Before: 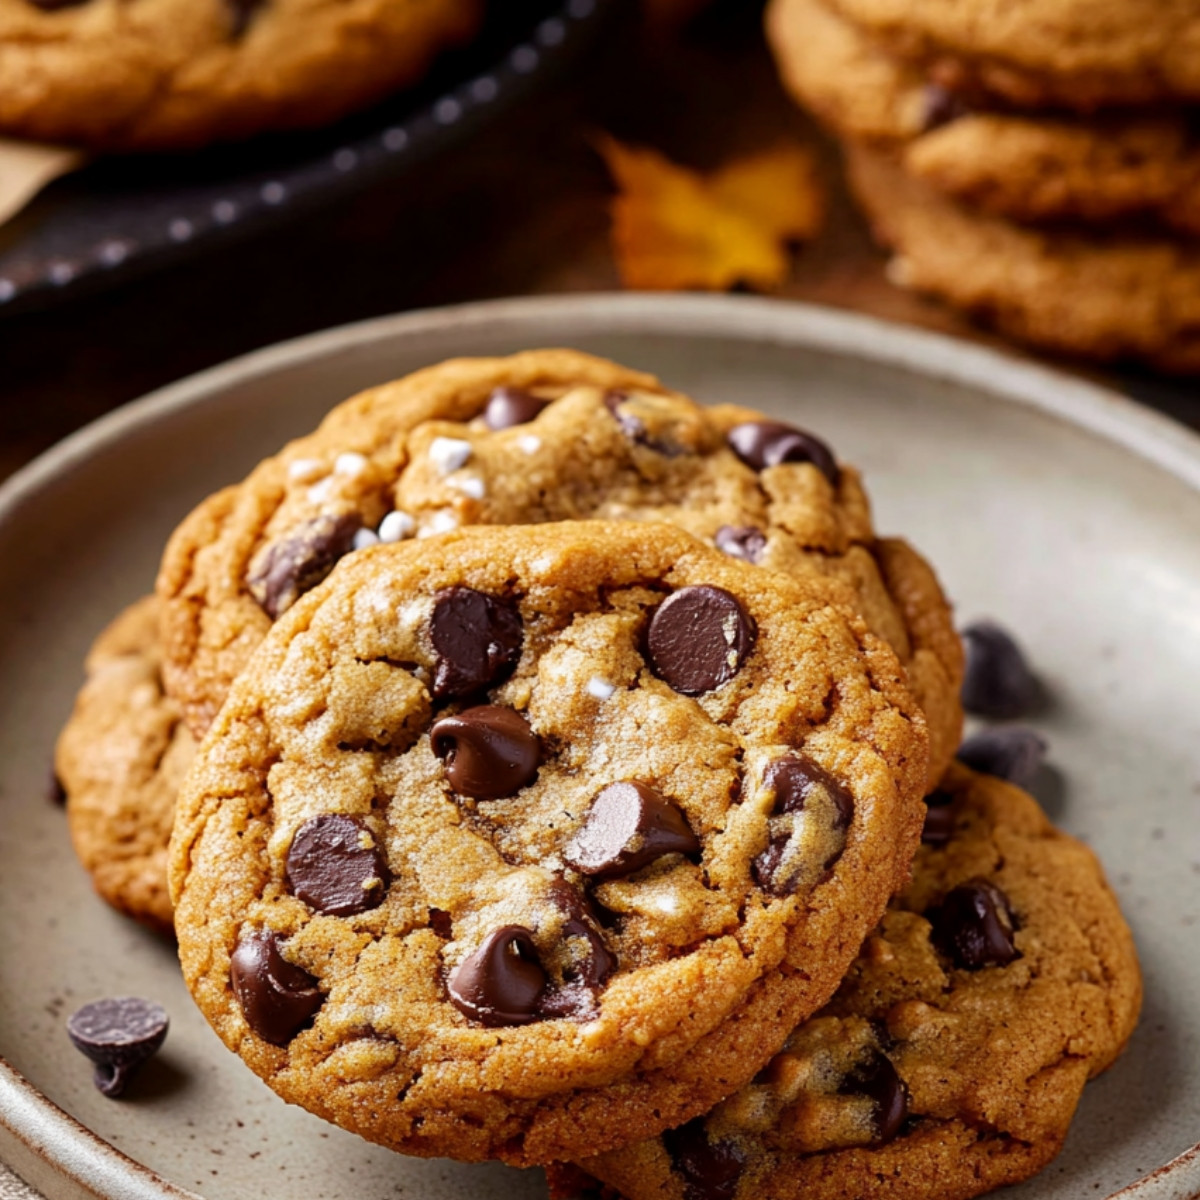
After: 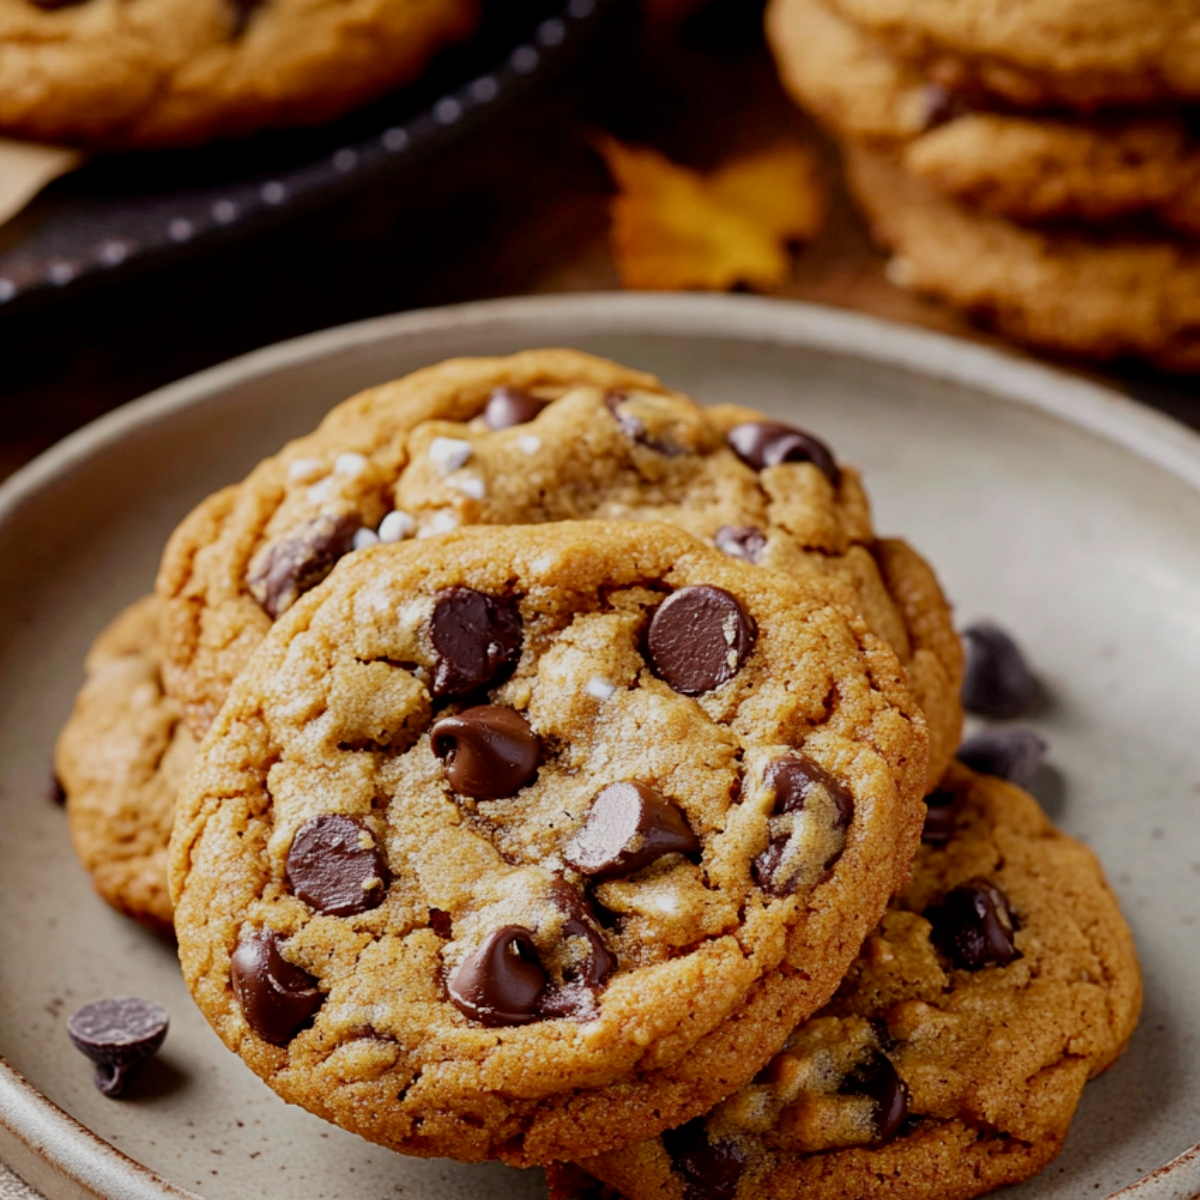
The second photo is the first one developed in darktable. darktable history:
filmic rgb: black relative exposure -16 EV, white relative exposure 4.04 EV, target black luminance 0%, hardness 7.65, latitude 72.47%, contrast 0.901, highlights saturation mix 11.35%, shadows ↔ highlights balance -0.373%, add noise in highlights 0, preserve chrominance no, color science v3 (2019), use custom middle-gray values true, contrast in highlights soft
